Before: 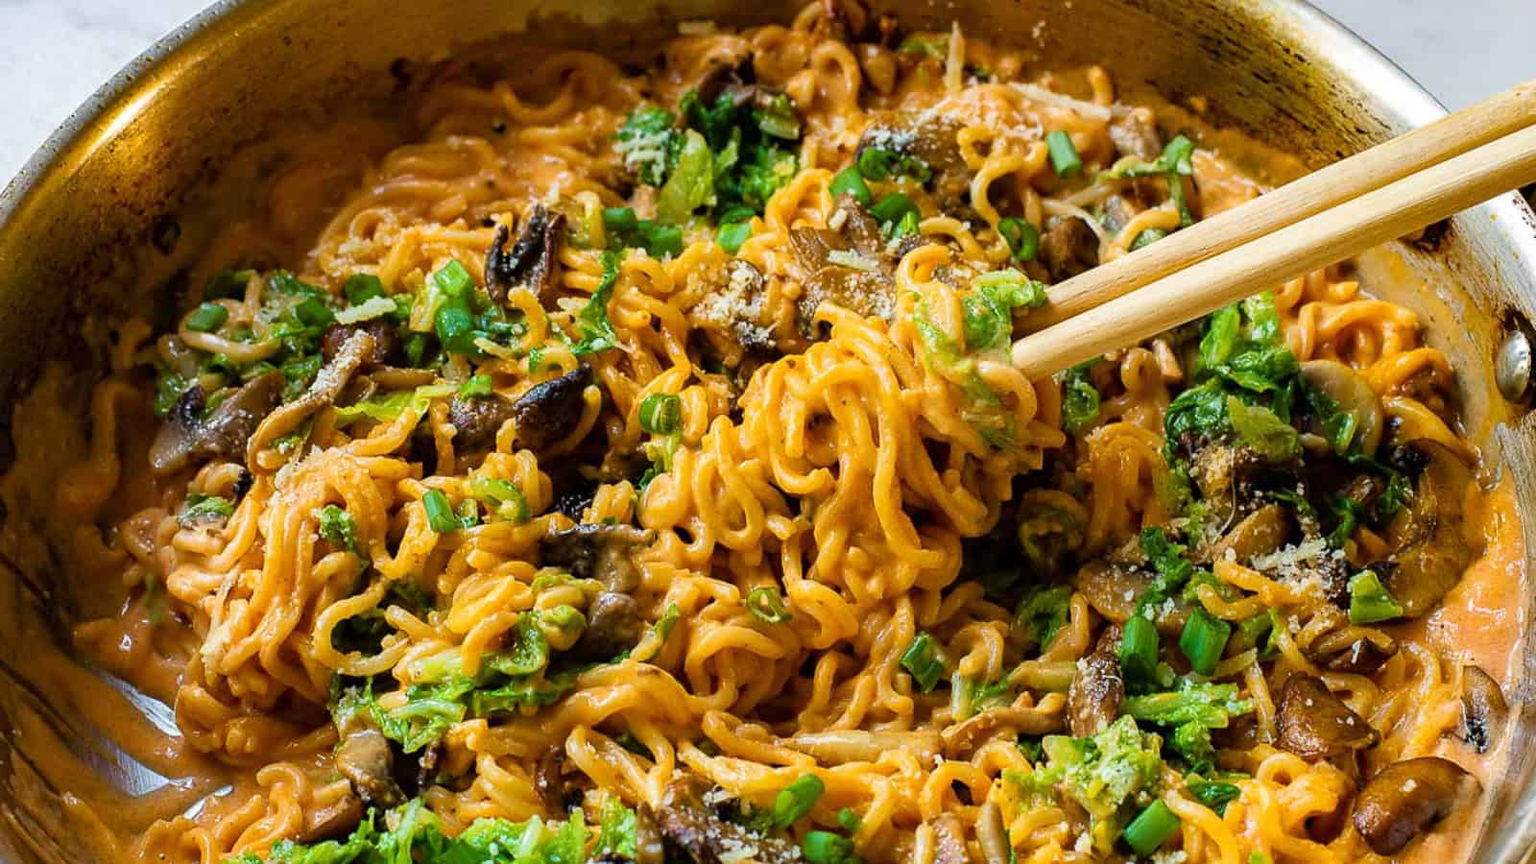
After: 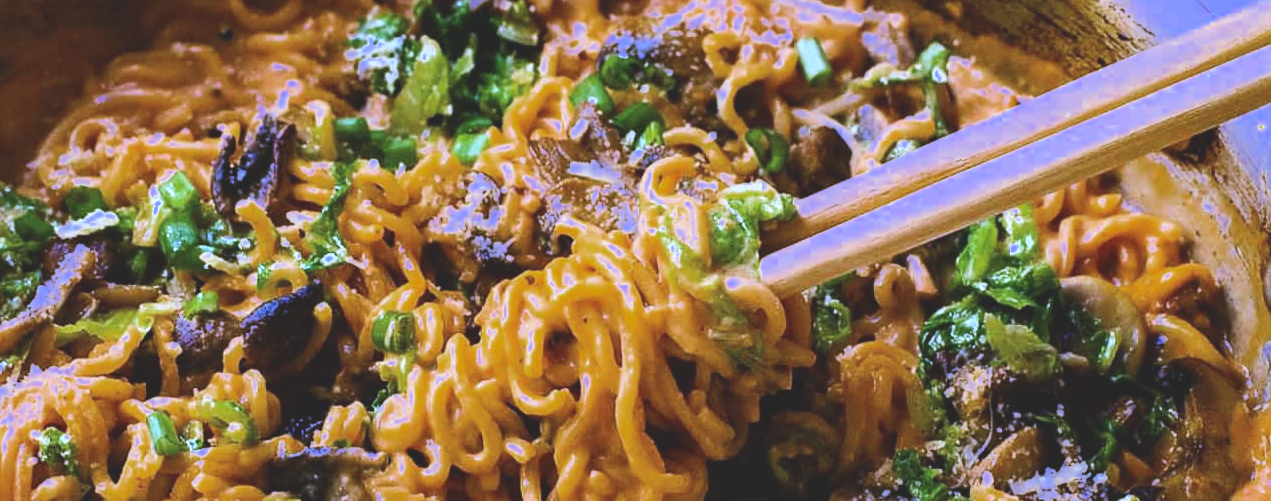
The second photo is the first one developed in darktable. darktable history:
crop: left 18.38%, top 11.092%, right 2.134%, bottom 33.217%
white balance: red 0.98, blue 1.61
contrast brightness saturation: contrast 0.28
color zones: curves: ch0 [(0.27, 0.396) (0.563, 0.504) (0.75, 0.5) (0.787, 0.307)]
exposure: black level correction -0.041, exposure 0.064 EV, compensate highlight preservation false
